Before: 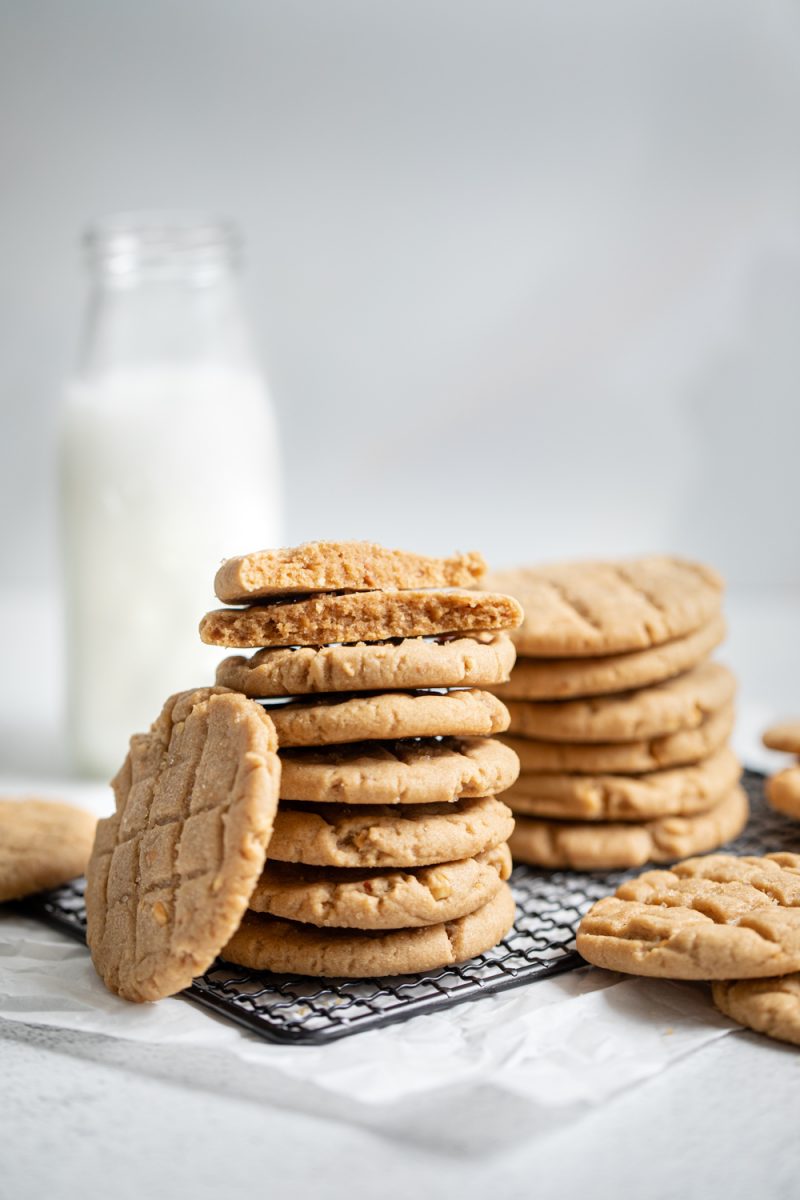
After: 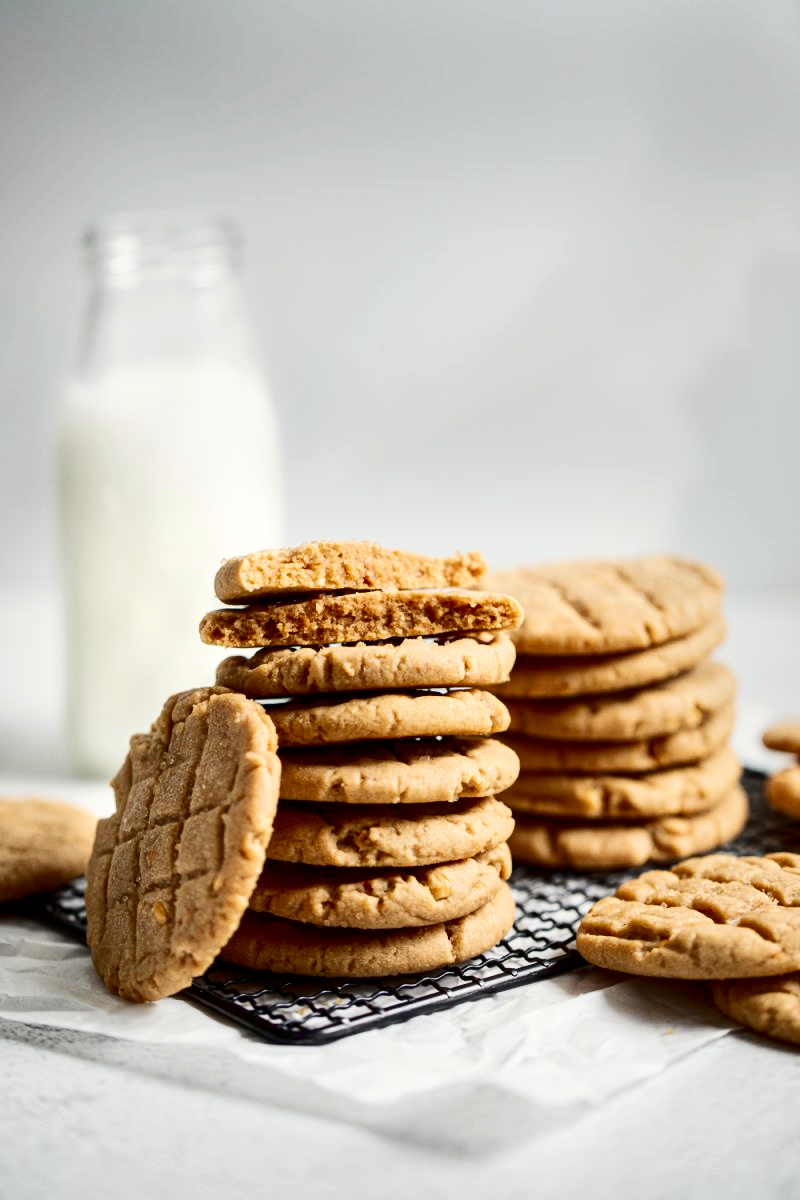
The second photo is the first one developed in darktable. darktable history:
contrast brightness saturation: contrast 0.24, brightness -0.224, saturation 0.146
color correction: highlights b* 2.91
